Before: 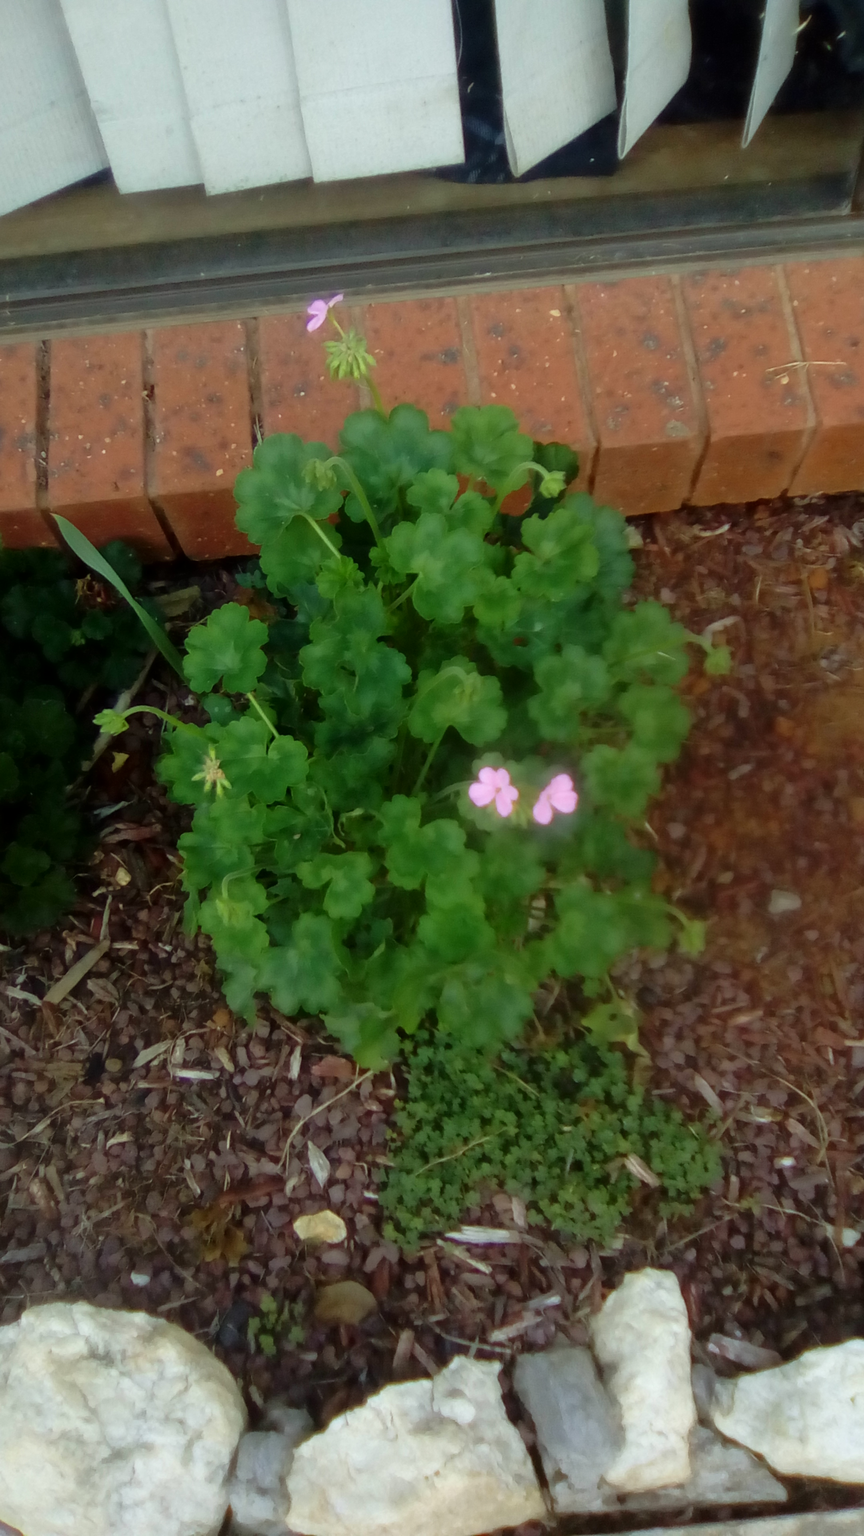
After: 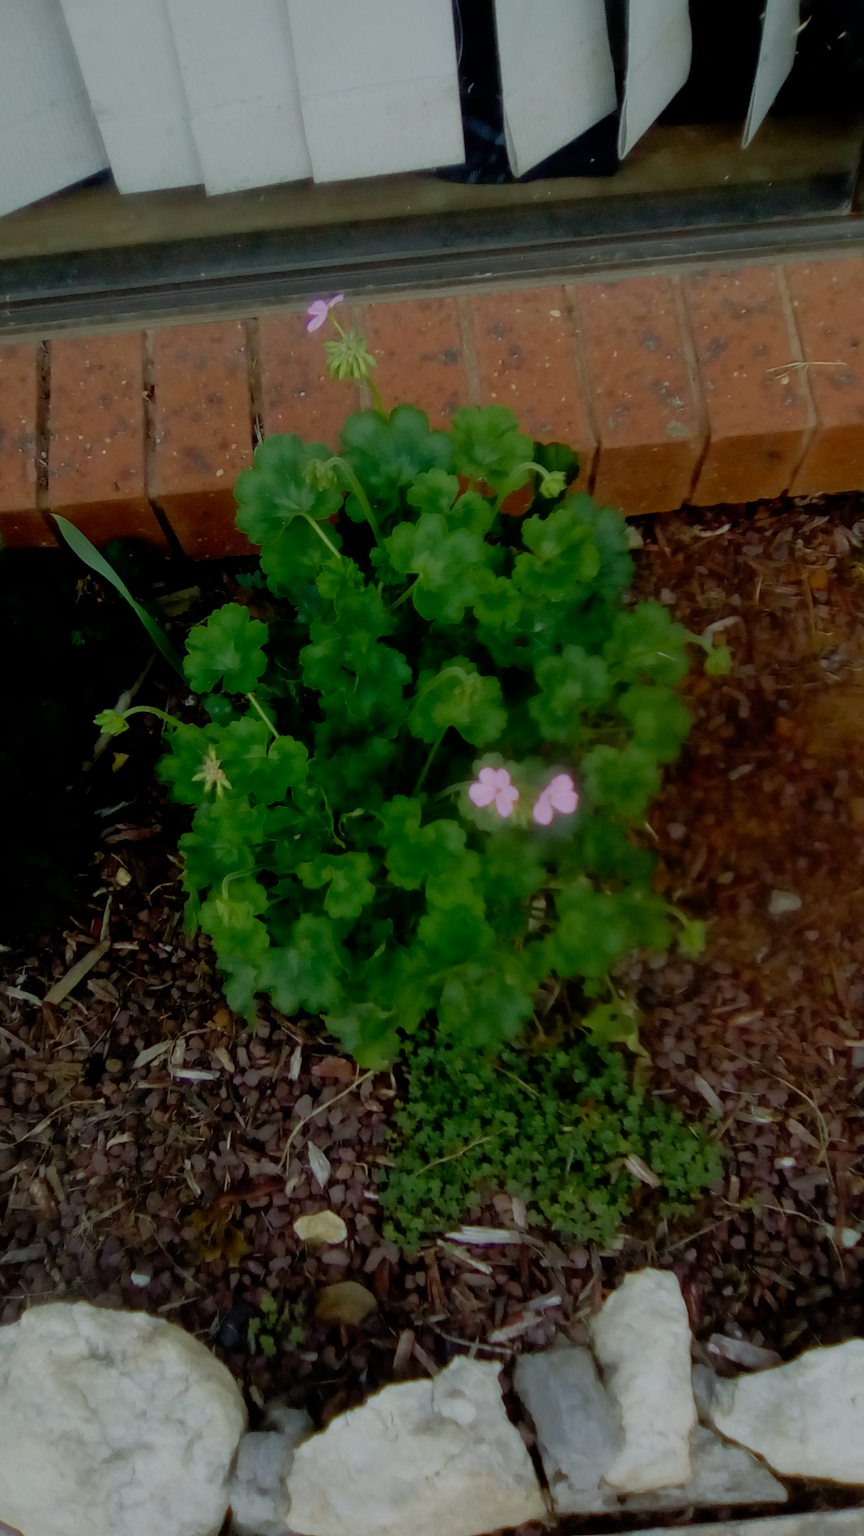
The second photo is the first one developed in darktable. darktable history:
white balance: red 0.988, blue 1.017
filmic rgb: middle gray luminance 30%, black relative exposure -9 EV, white relative exposure 7 EV, threshold 6 EV, target black luminance 0%, hardness 2.94, latitude 2.04%, contrast 0.963, highlights saturation mix 5%, shadows ↔ highlights balance 12.16%, add noise in highlights 0, preserve chrominance no, color science v3 (2019), use custom middle-gray values true, iterations of high-quality reconstruction 0, contrast in highlights soft, enable highlight reconstruction true
